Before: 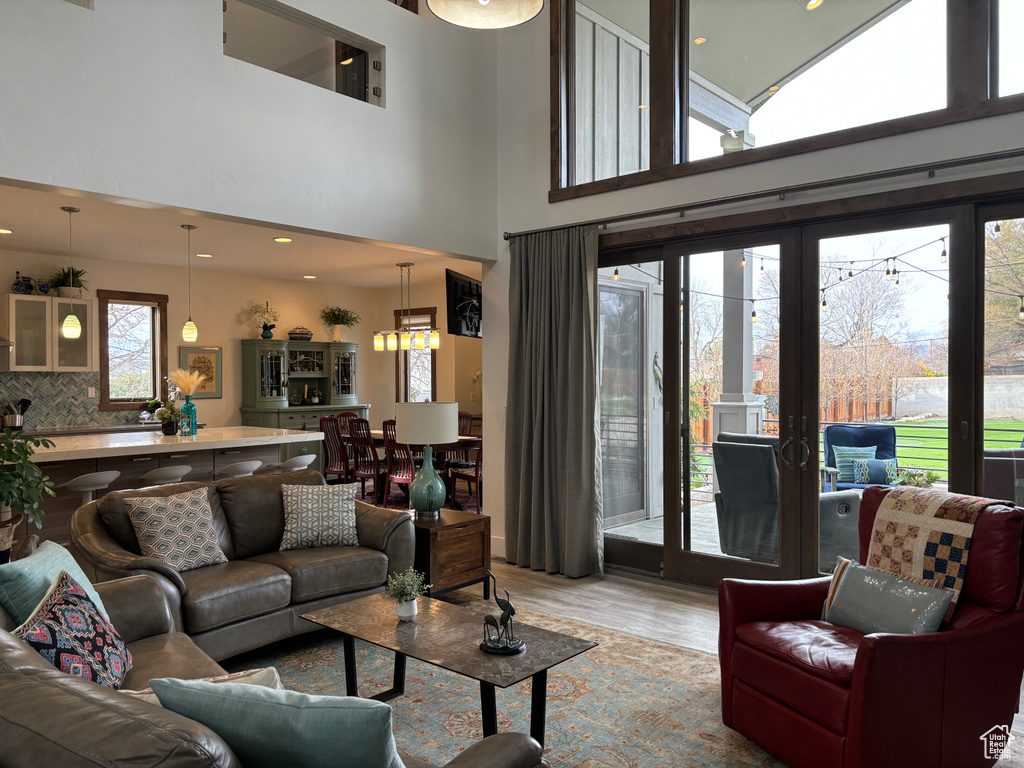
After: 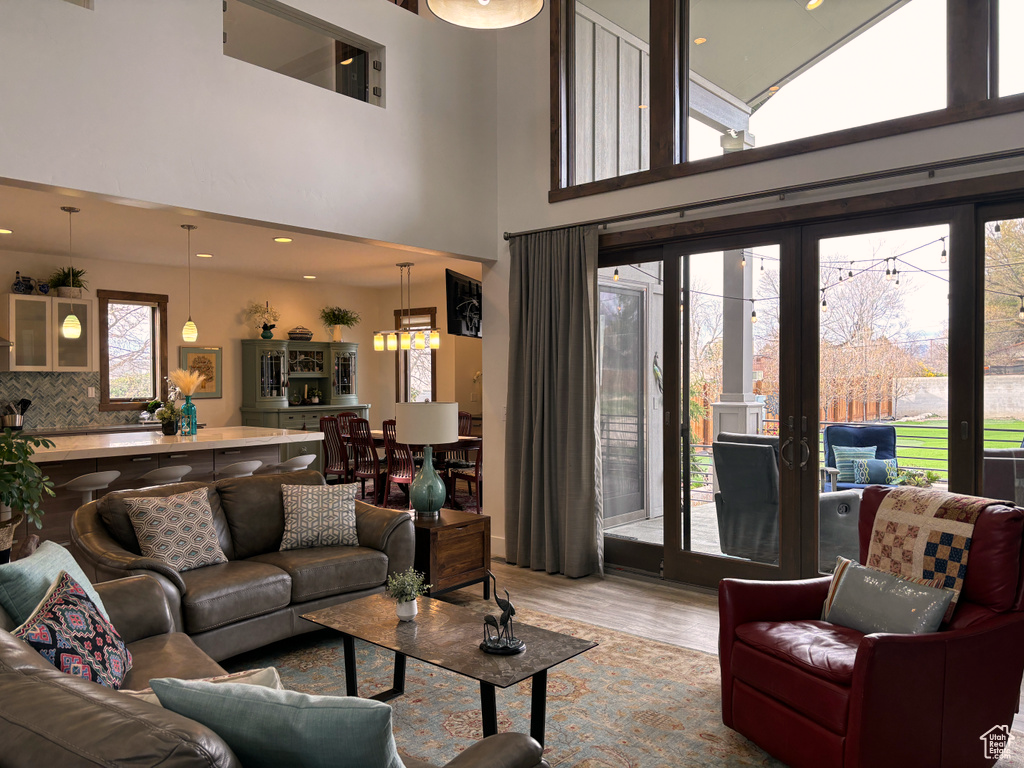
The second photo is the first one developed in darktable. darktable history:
color correction: highlights a* 5.81, highlights b* 4.82
